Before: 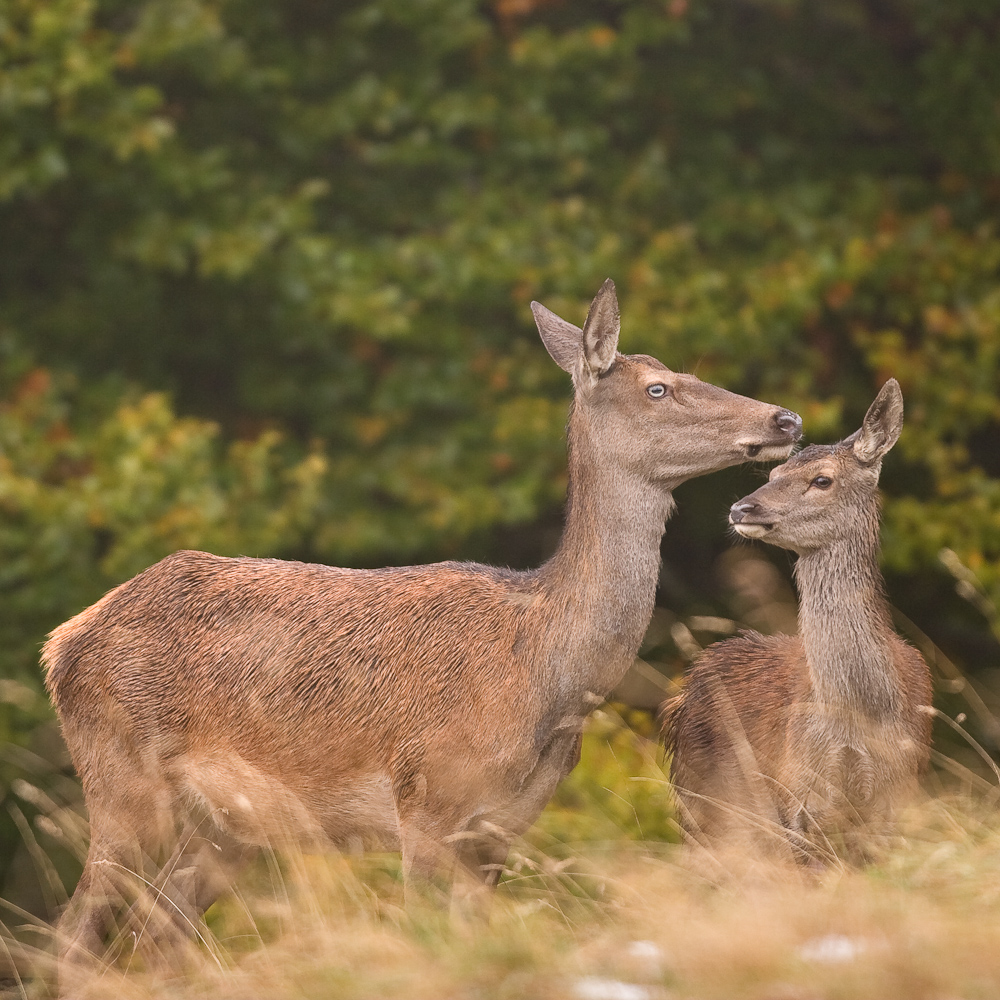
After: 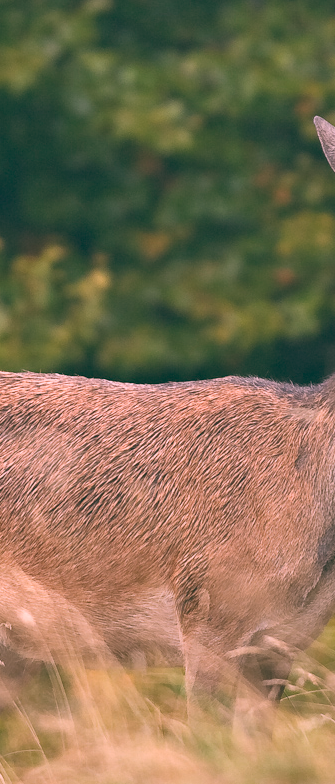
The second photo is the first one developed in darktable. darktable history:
color balance: lift [1.005, 0.99, 1.007, 1.01], gamma [1, 0.979, 1.011, 1.021], gain [0.923, 1.098, 1.025, 0.902], input saturation 90.45%, contrast 7.73%, output saturation 105.91%
crop and rotate: left 21.77%, top 18.528%, right 44.676%, bottom 2.997%
white balance: red 1.042, blue 1.17
